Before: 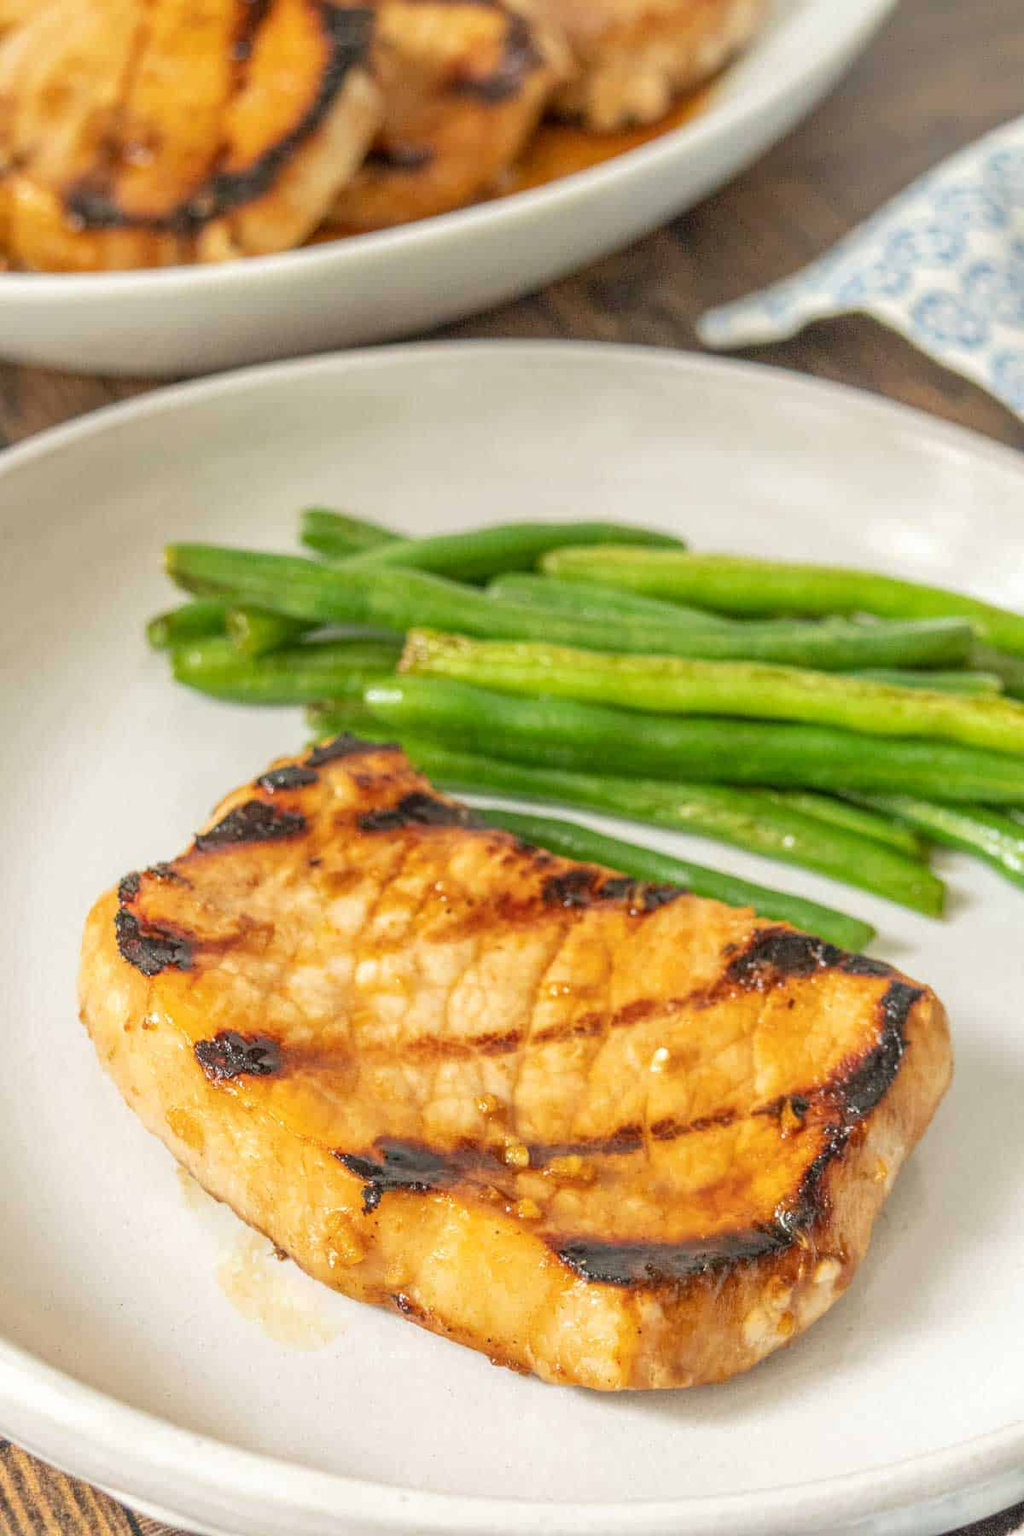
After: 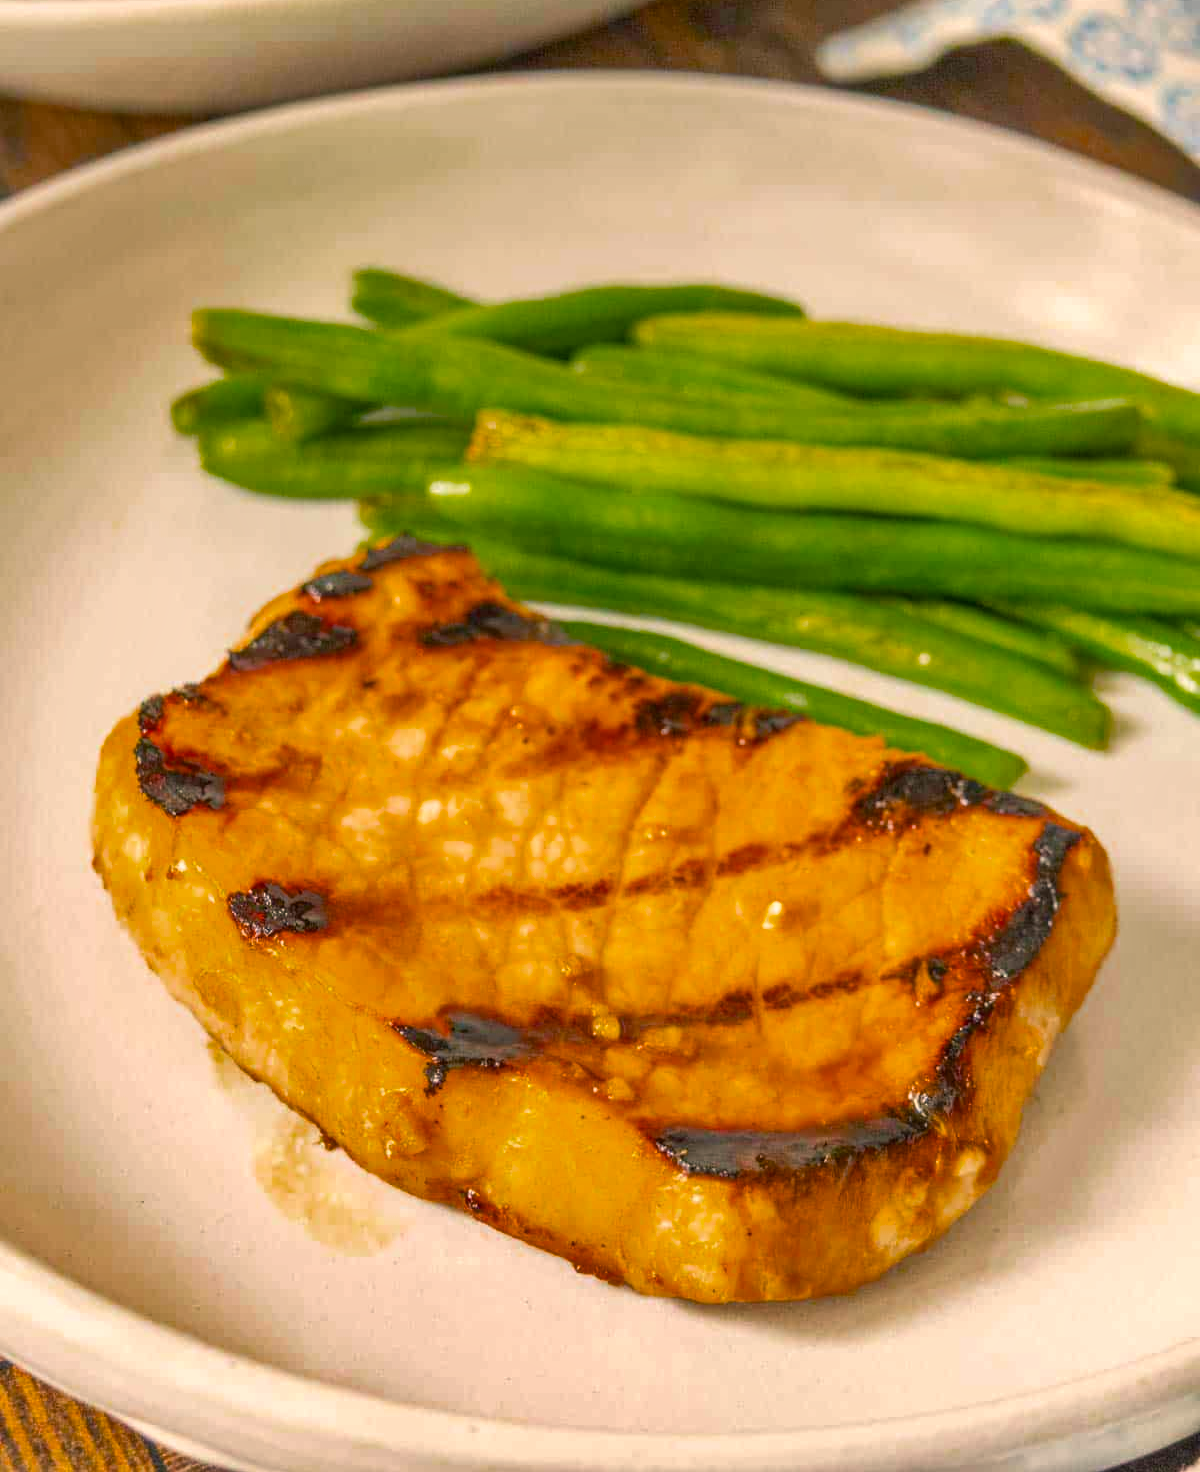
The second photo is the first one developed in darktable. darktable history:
color balance rgb: highlights gain › chroma 3.805%, highlights gain › hue 58.9°, linear chroma grading › global chroma 9.725%, perceptual saturation grading › global saturation 19.422%, global vibrance 16.034%, saturation formula JzAzBz (2021)
crop and rotate: top 18.218%
shadows and highlights: low approximation 0.01, soften with gaussian
